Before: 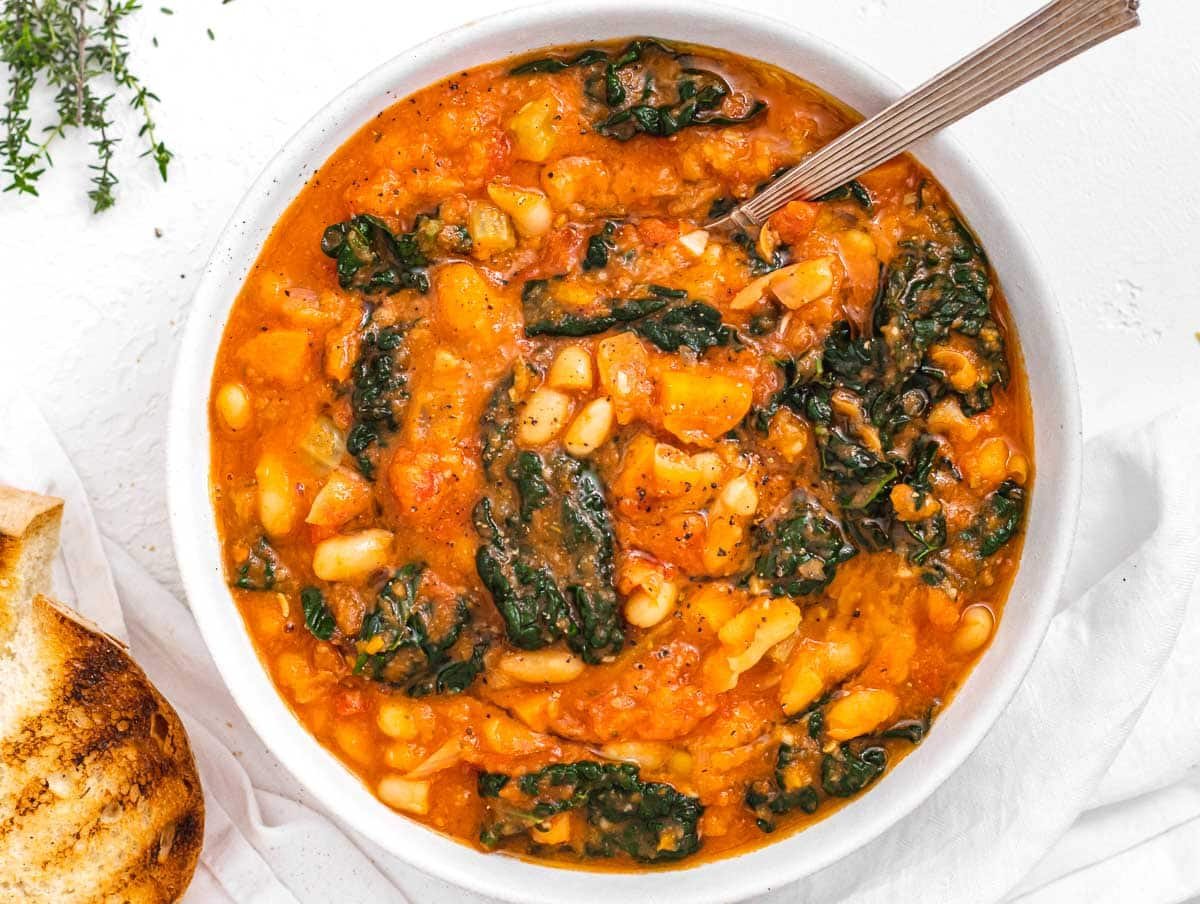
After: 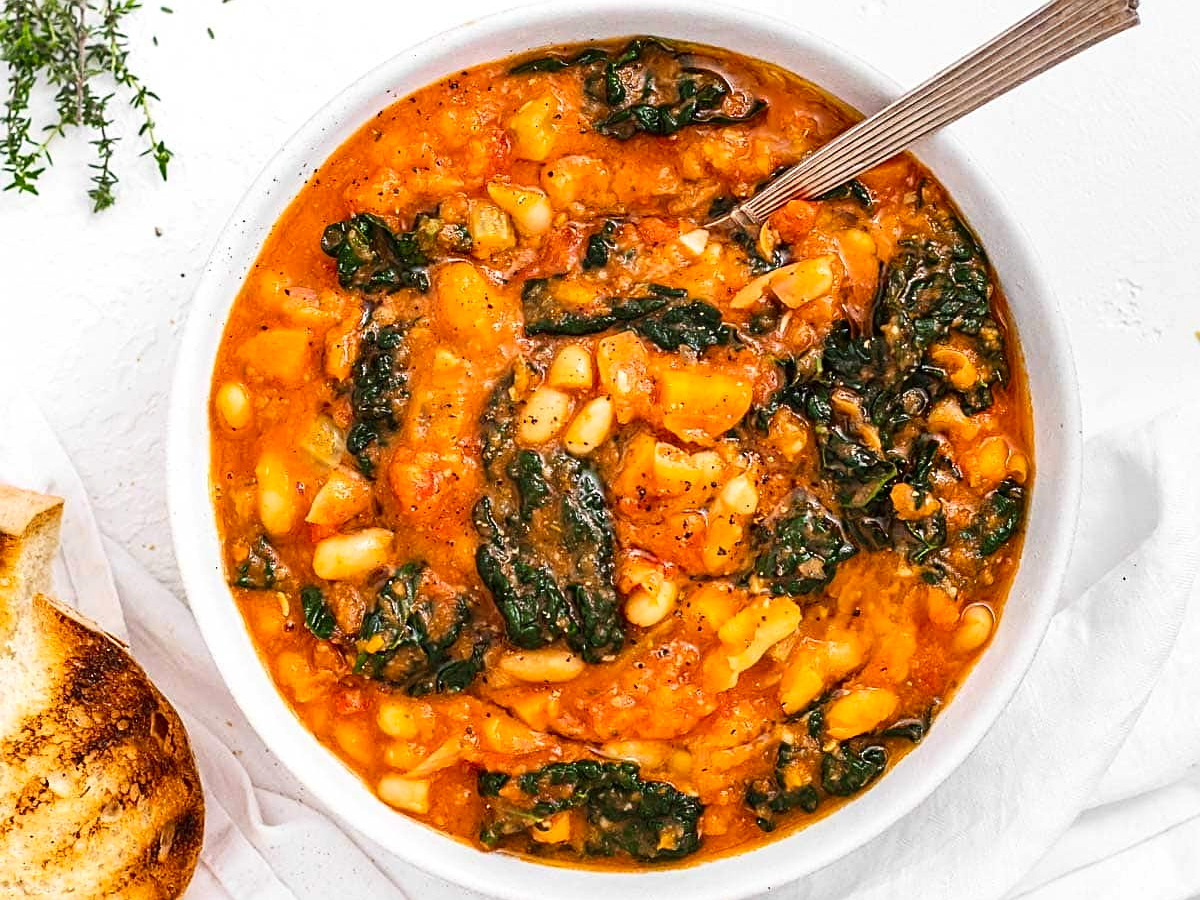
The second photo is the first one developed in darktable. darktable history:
crop: top 0.205%, bottom 0.156%
contrast brightness saturation: contrast 0.147, brightness -0.011, saturation 0.099
sharpen: on, module defaults
